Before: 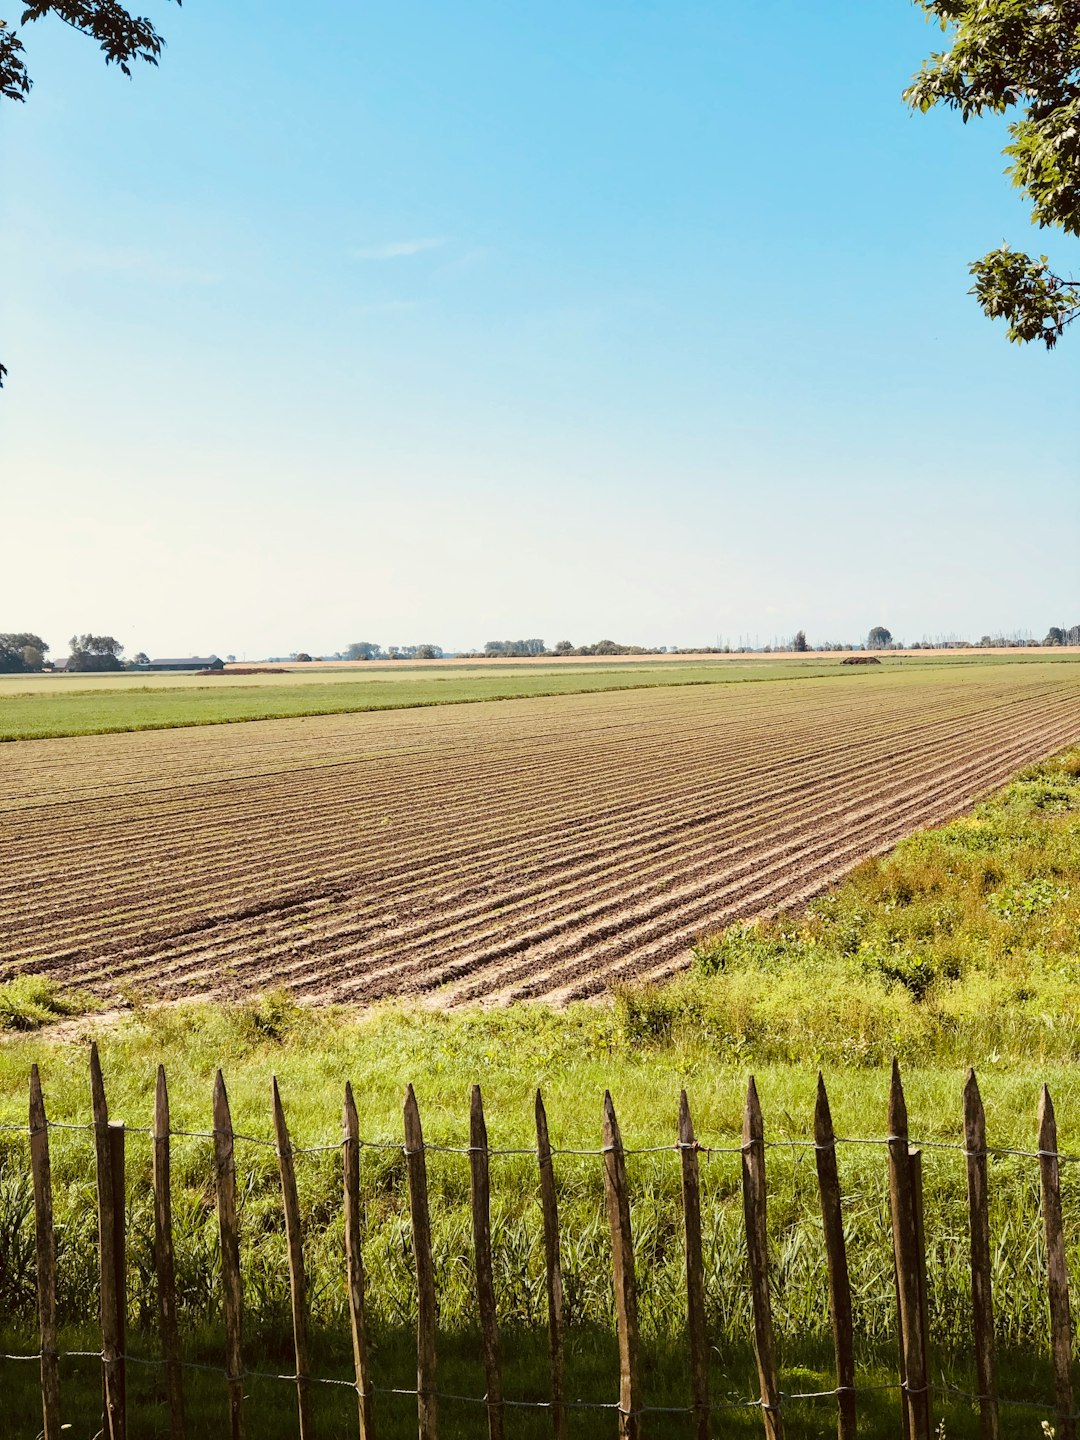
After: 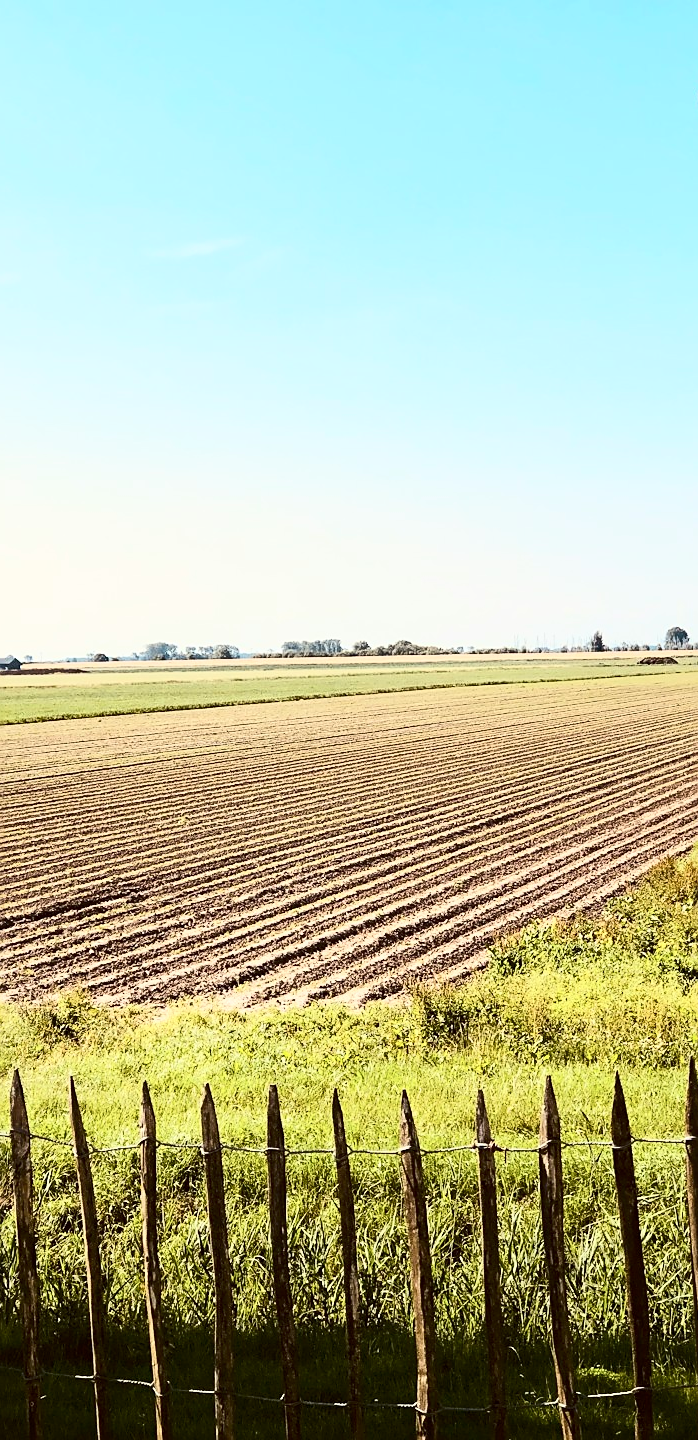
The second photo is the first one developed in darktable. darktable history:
crop and rotate: left 18.851%, right 16.47%
sharpen: on, module defaults
contrast brightness saturation: contrast 0.371, brightness 0.096
